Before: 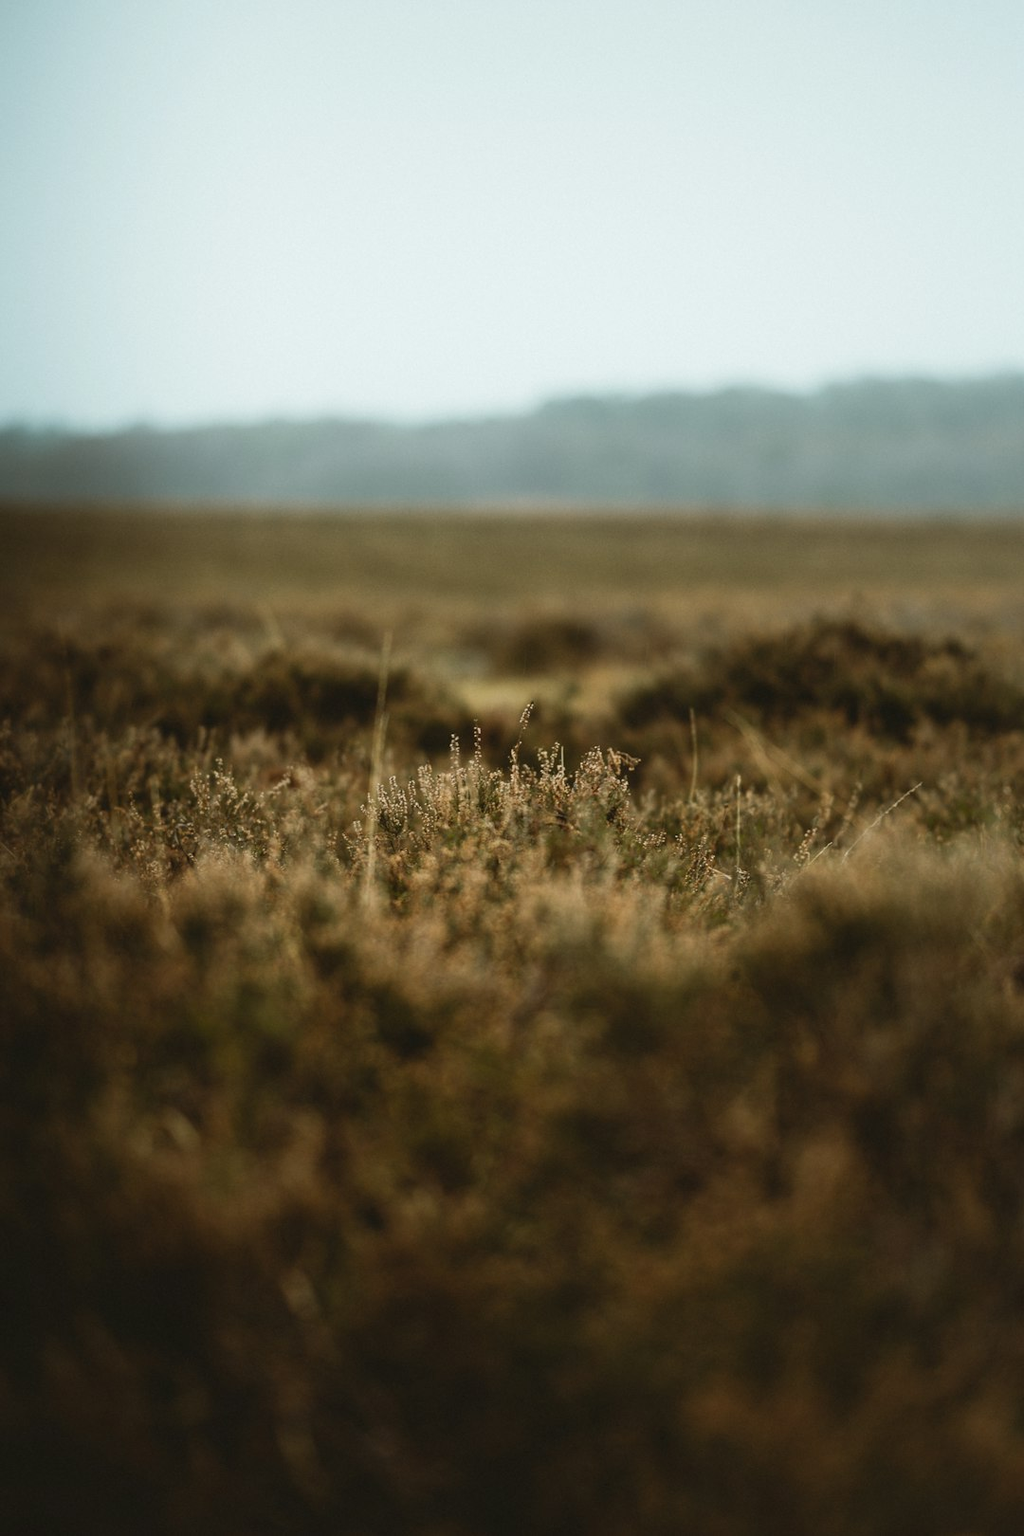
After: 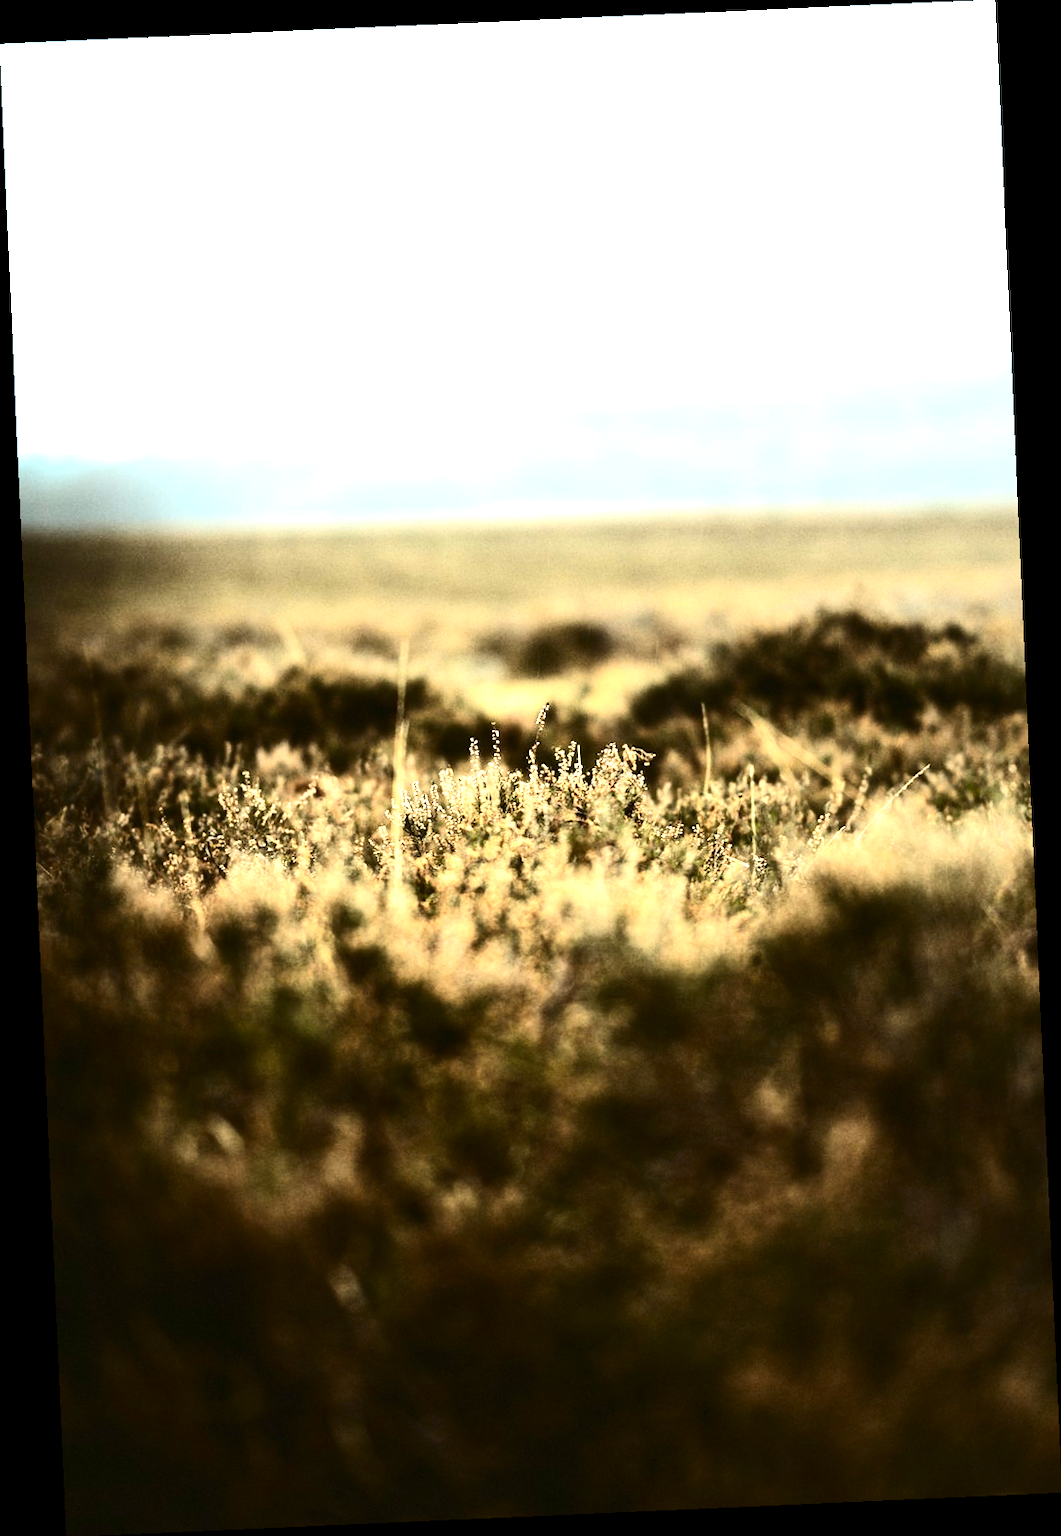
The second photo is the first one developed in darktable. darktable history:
exposure: black level correction 0.001, exposure 1.3 EV, compensate highlight preservation false
rotate and perspective: rotation -2.56°, automatic cropping off
contrast brightness saturation: contrast 0.28
white balance: red 0.983, blue 1.036
tone equalizer: -8 EV -1.08 EV, -7 EV -1.01 EV, -6 EV -0.867 EV, -5 EV -0.578 EV, -3 EV 0.578 EV, -2 EV 0.867 EV, -1 EV 1.01 EV, +0 EV 1.08 EV, edges refinement/feathering 500, mask exposure compensation -1.57 EV, preserve details no
